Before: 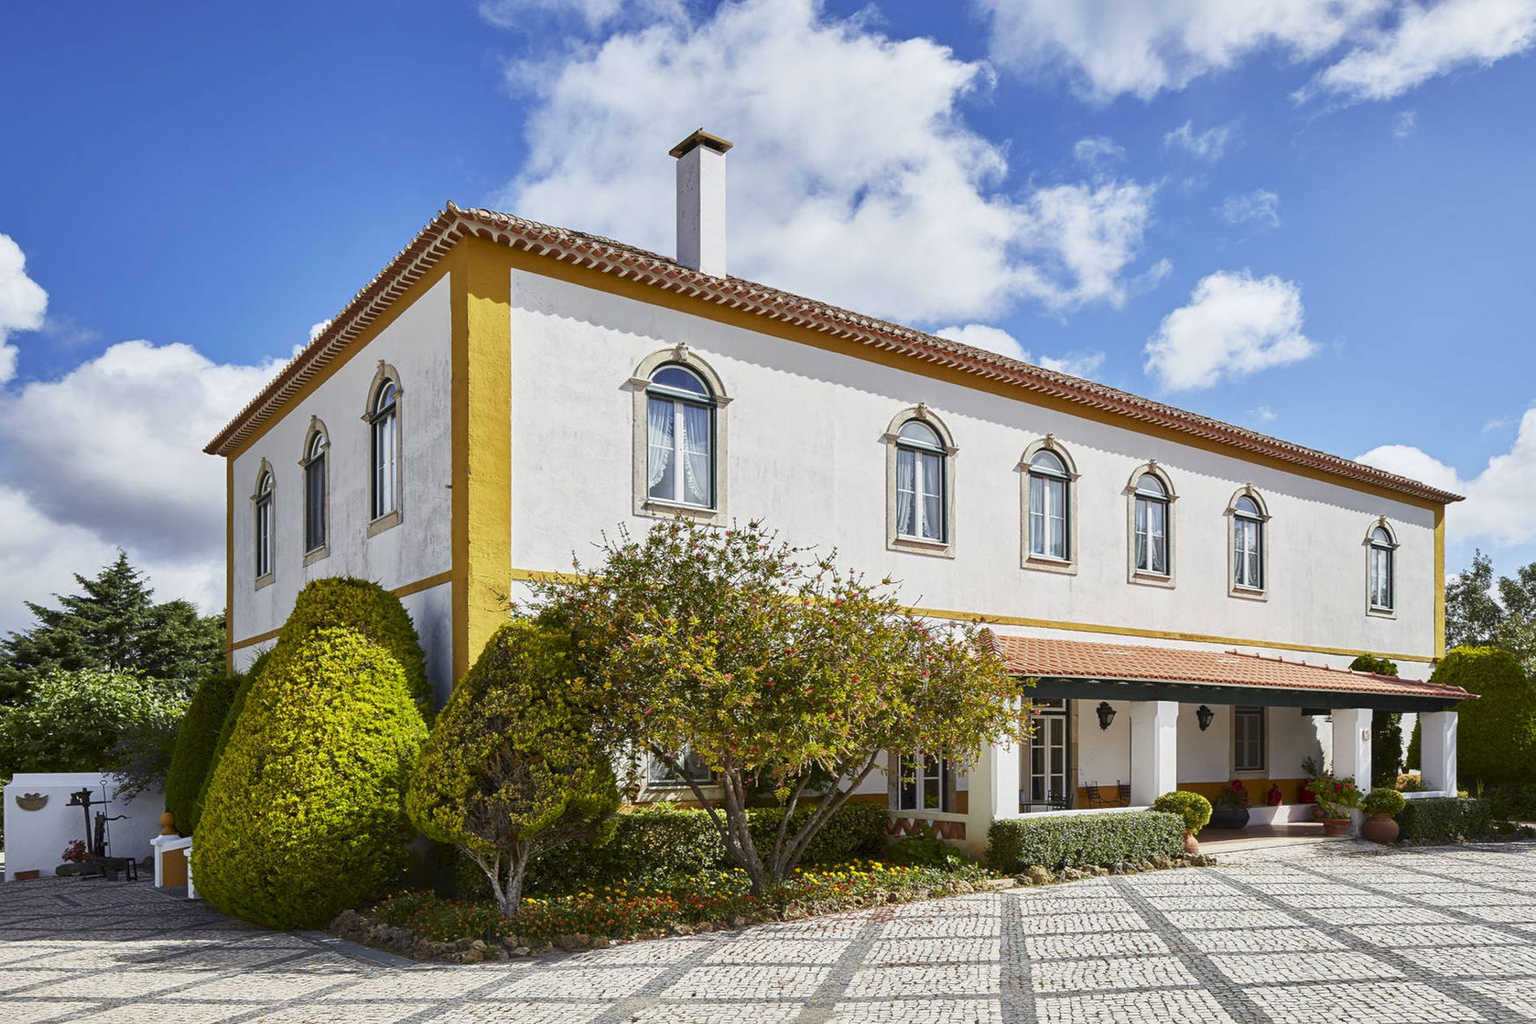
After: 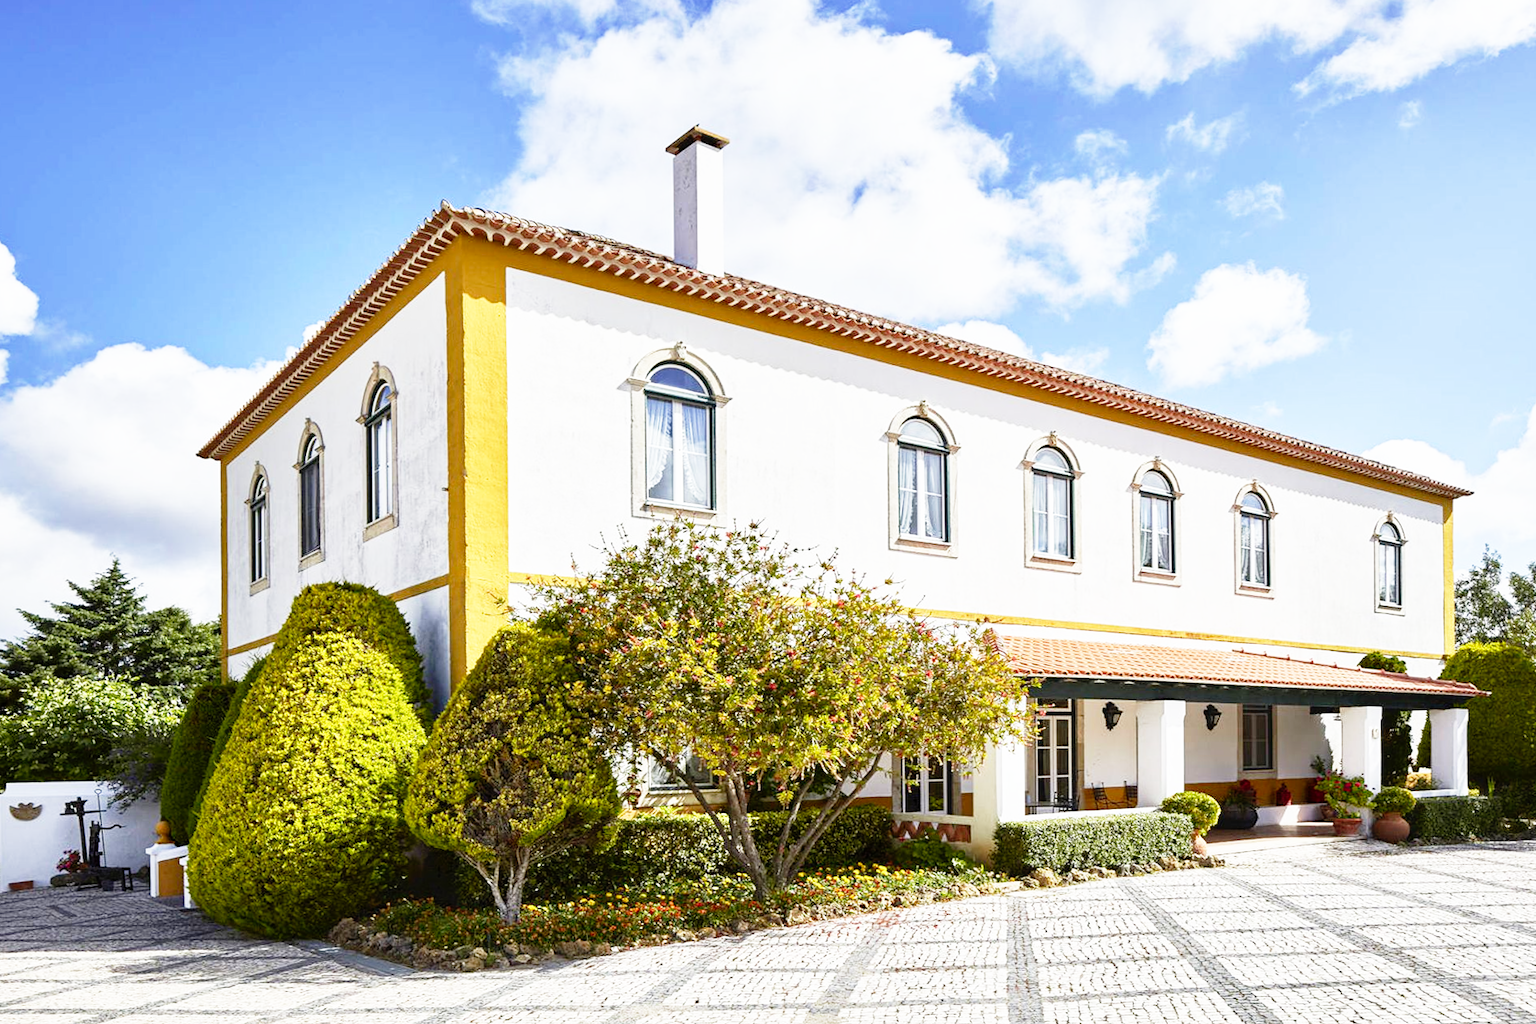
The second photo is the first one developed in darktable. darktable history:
base curve: curves: ch0 [(0, 0) (0.012, 0.01) (0.073, 0.168) (0.31, 0.711) (0.645, 0.957) (1, 1)], preserve colors none
rotate and perspective: rotation -0.45°, automatic cropping original format, crop left 0.008, crop right 0.992, crop top 0.012, crop bottom 0.988
